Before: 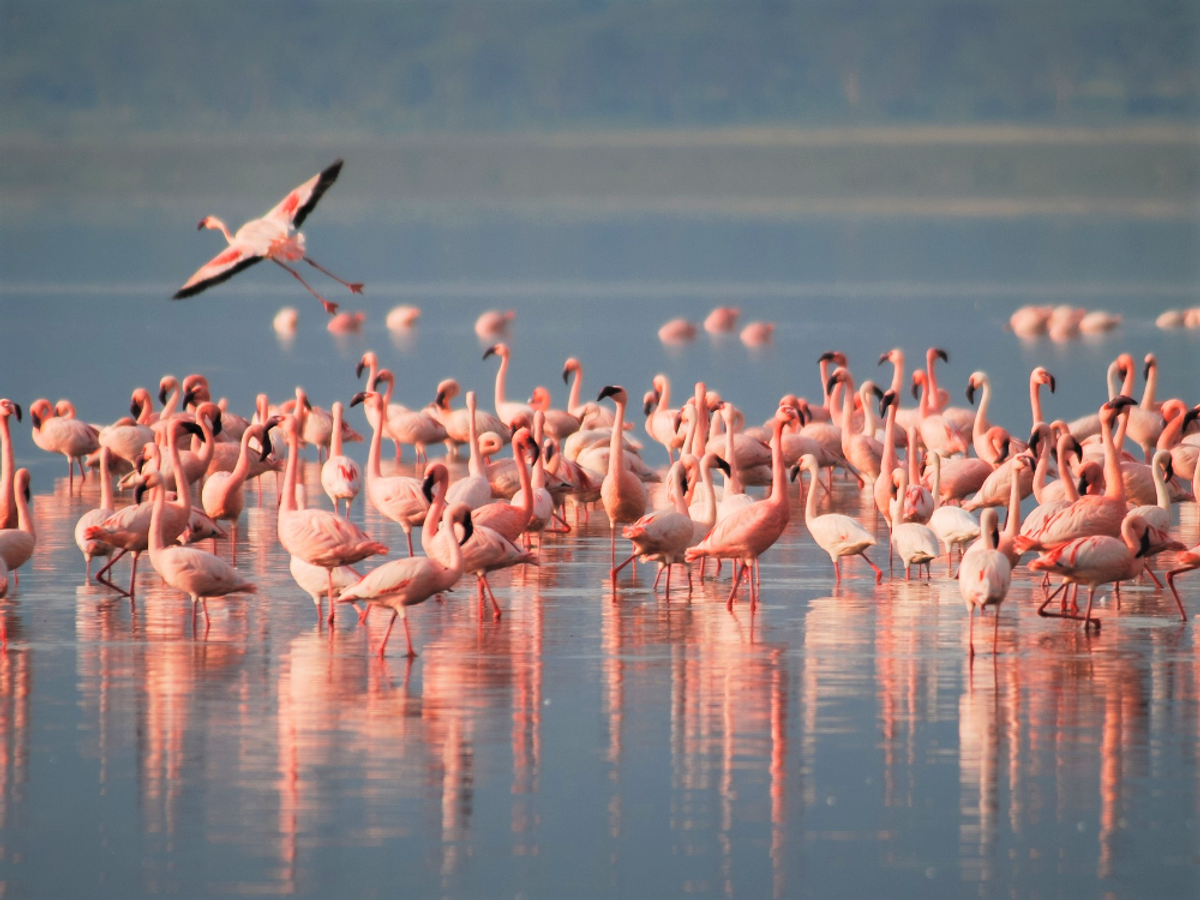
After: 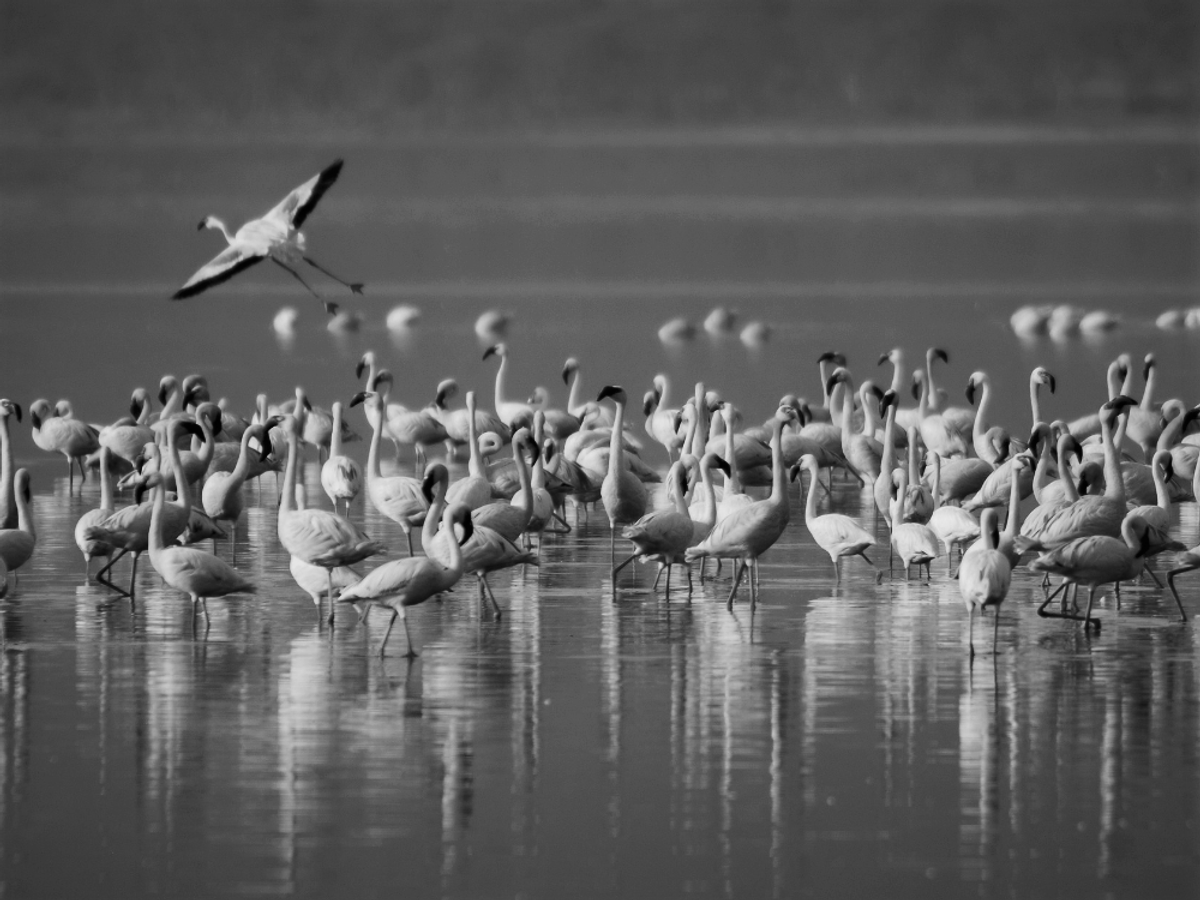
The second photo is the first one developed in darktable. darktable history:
monochrome: on, module defaults
contrast brightness saturation: contrast 0.1, brightness -0.26, saturation 0.14
